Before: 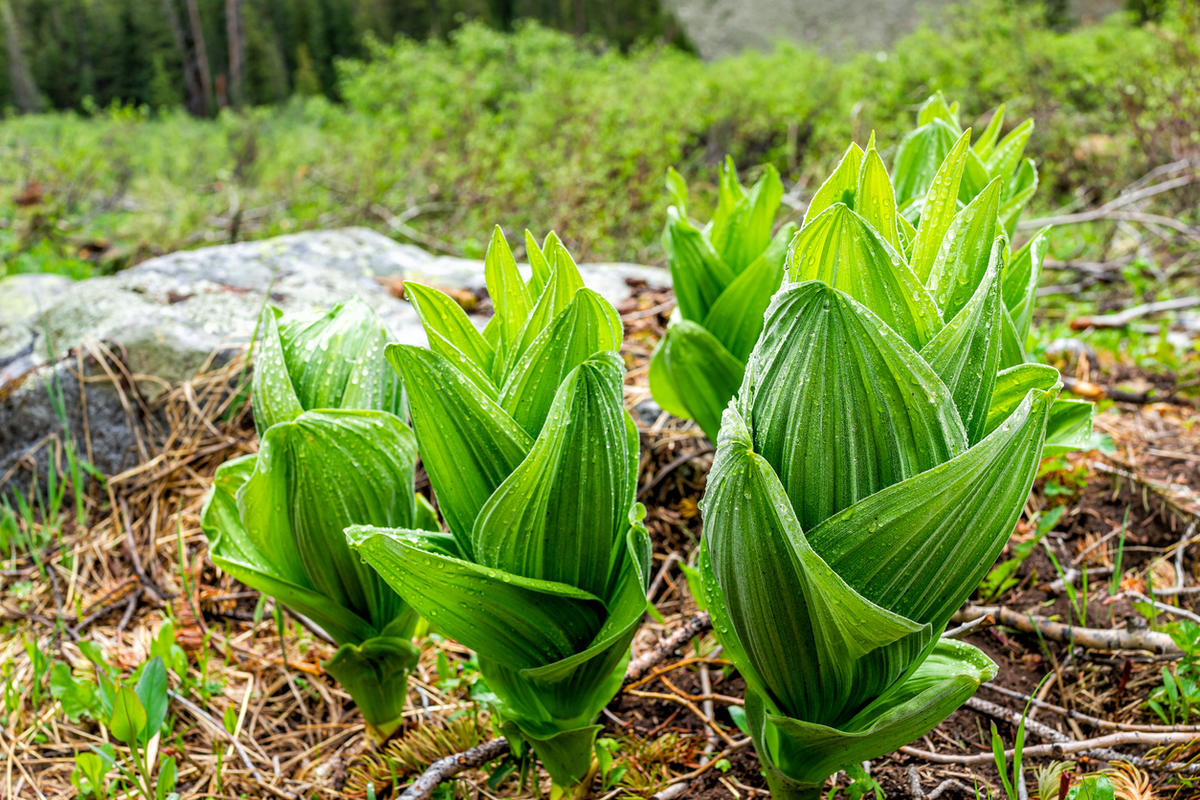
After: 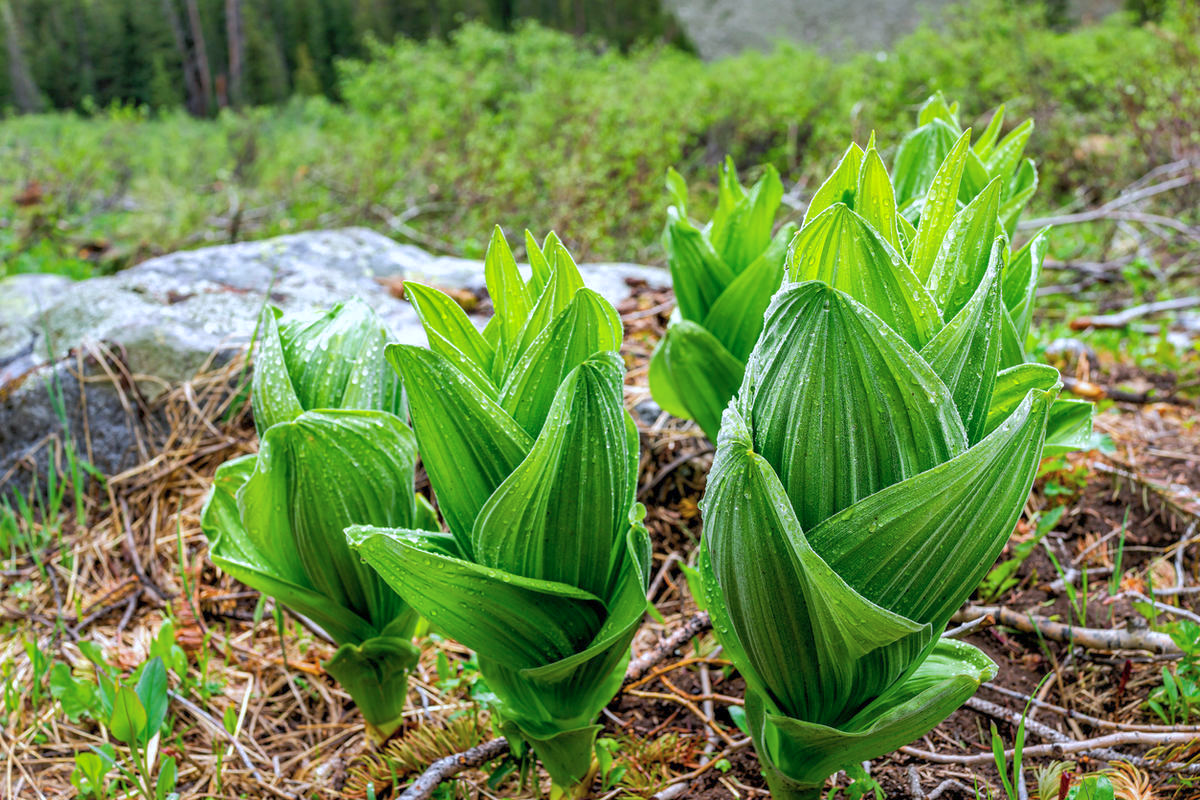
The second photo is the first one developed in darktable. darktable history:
shadows and highlights: on, module defaults
color calibration: illuminant as shot in camera, x 0.365, y 0.379, temperature 4431.42 K
